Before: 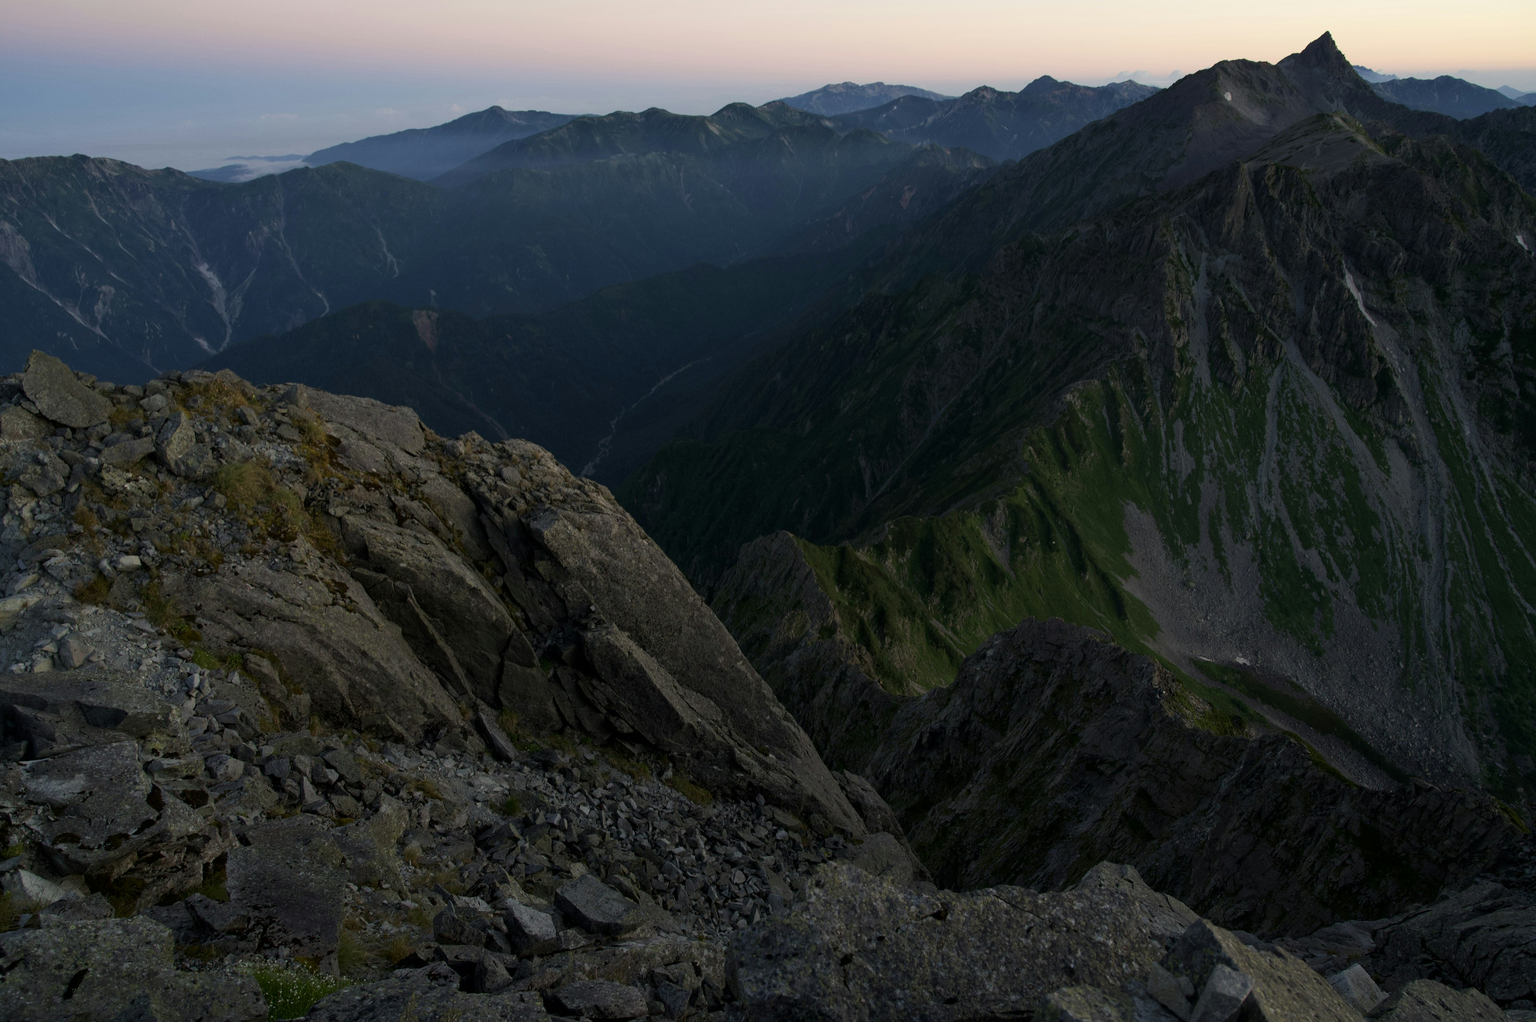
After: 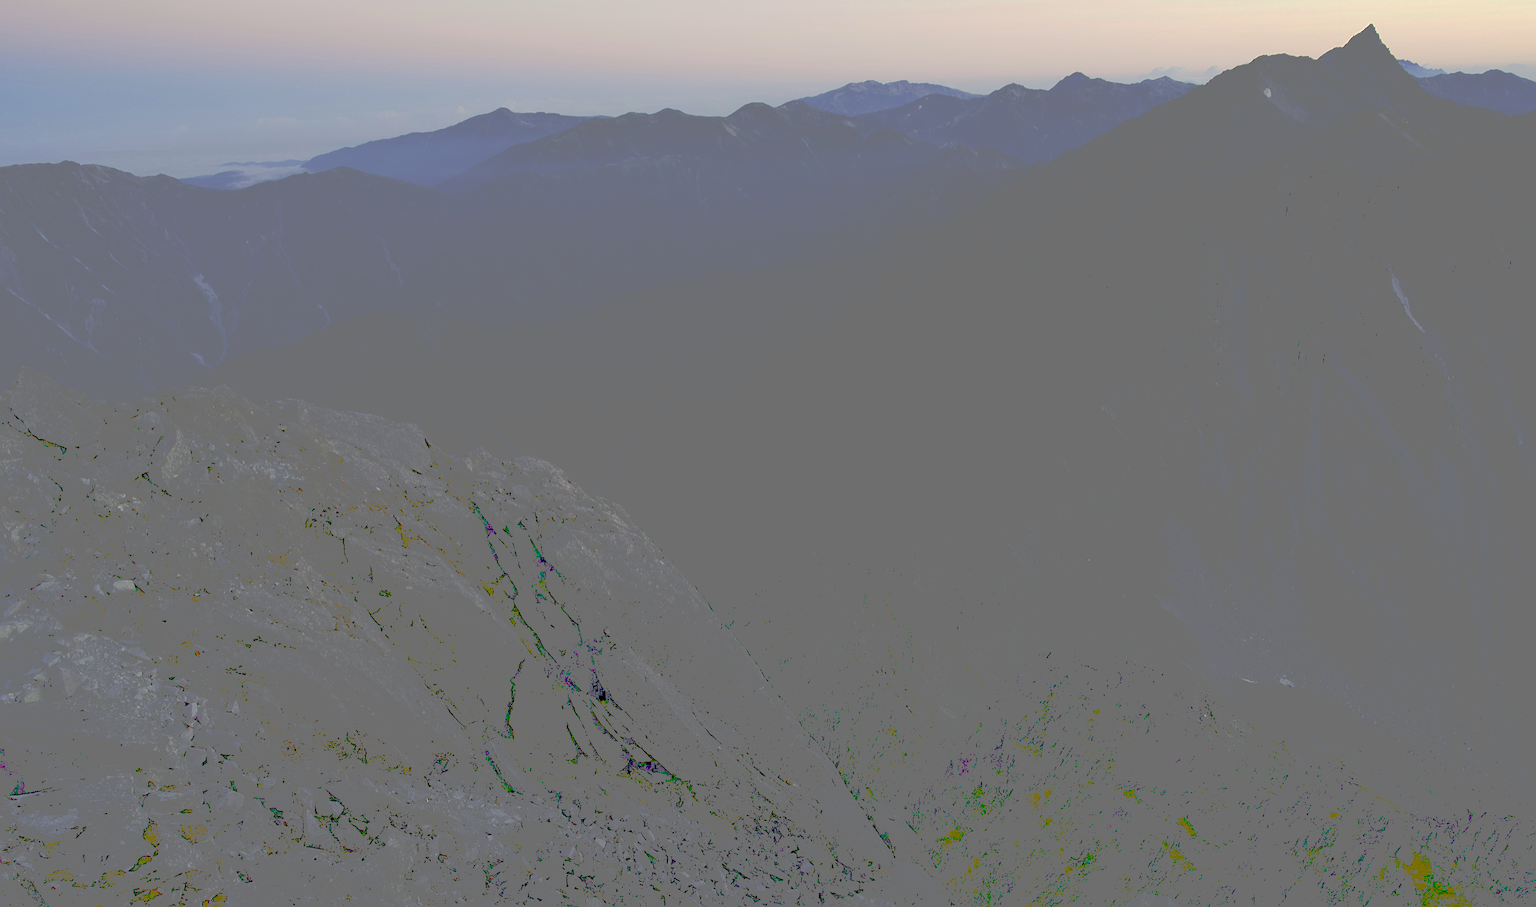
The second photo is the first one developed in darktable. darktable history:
color balance rgb: shadows lift › luminance -28.789%, shadows lift › chroma 14.908%, shadows lift › hue 267.86°, linear chroma grading › global chroma 15.155%, perceptual saturation grading › global saturation 0.463%, perceptual saturation grading › mid-tones 11.498%
tone curve: curves: ch0 [(0, 0) (0.003, 0.464) (0.011, 0.464) (0.025, 0.464) (0.044, 0.464) (0.069, 0.464) (0.1, 0.463) (0.136, 0.463) (0.177, 0.464) (0.224, 0.469) (0.277, 0.482) (0.335, 0.501) (0.399, 0.53) (0.468, 0.567) (0.543, 0.61) (0.623, 0.663) (0.709, 0.718) (0.801, 0.779) (0.898, 0.842) (1, 1)], preserve colors none
sharpen: on, module defaults
crop and rotate: angle 0.375°, left 0.304%, right 3.013%, bottom 14.116%
